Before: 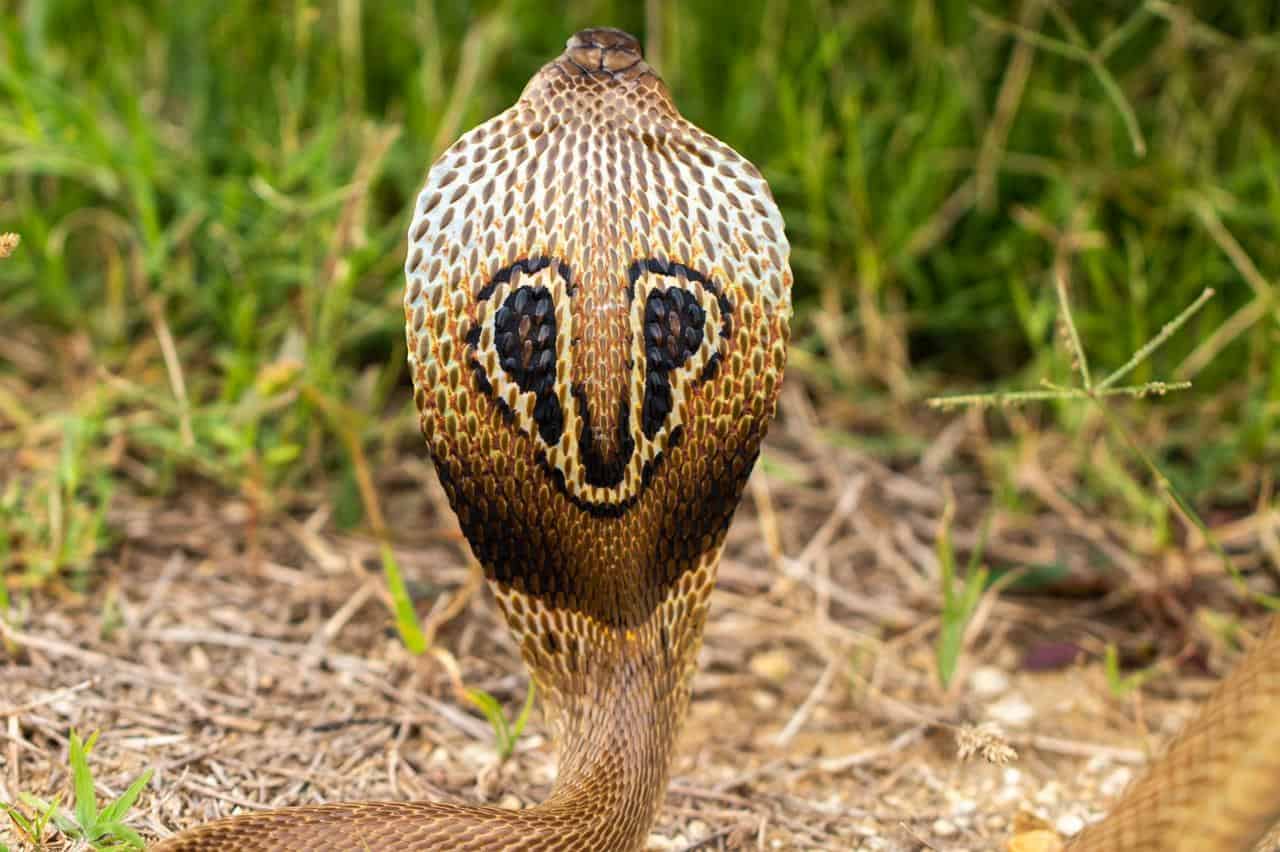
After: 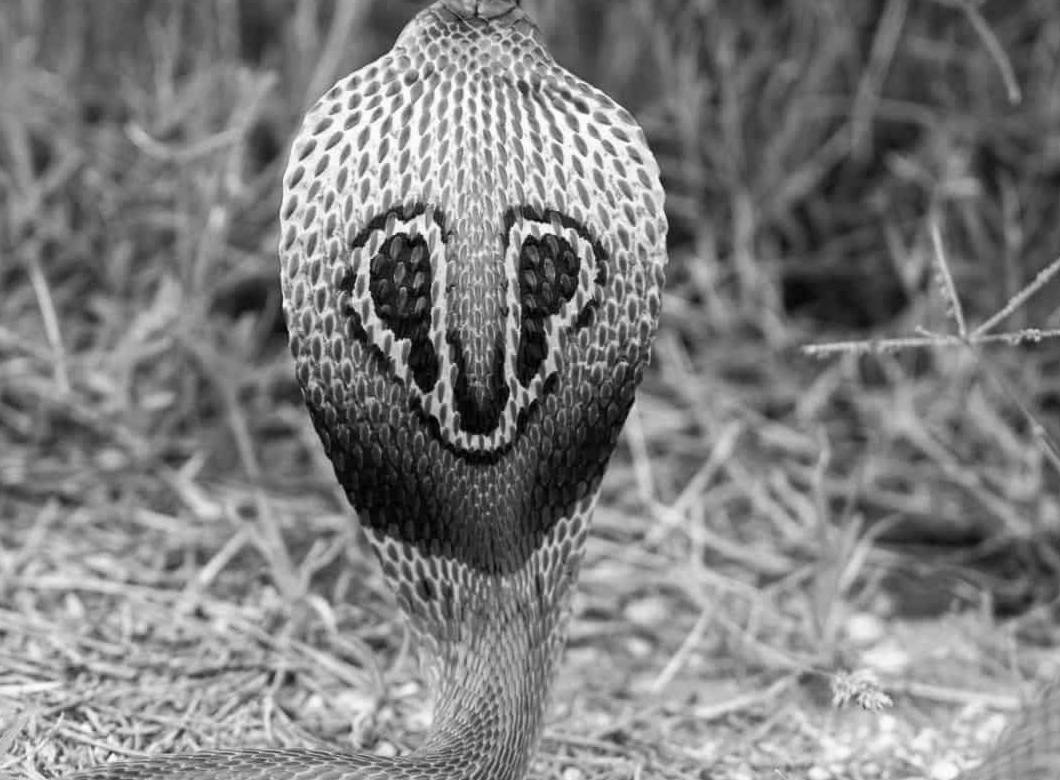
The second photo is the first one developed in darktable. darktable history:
contrast brightness saturation: saturation -0.05
monochrome: size 1
crop: left 9.807%, top 6.259%, right 7.334%, bottom 2.177%
